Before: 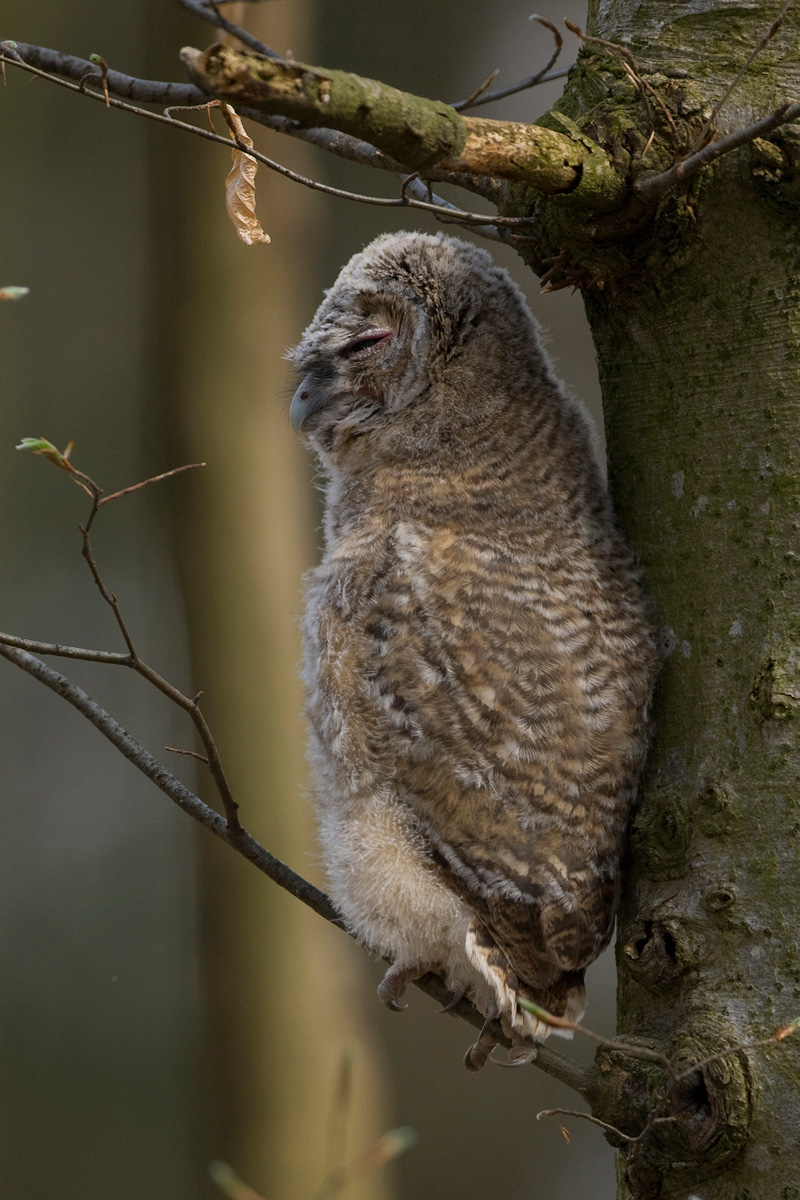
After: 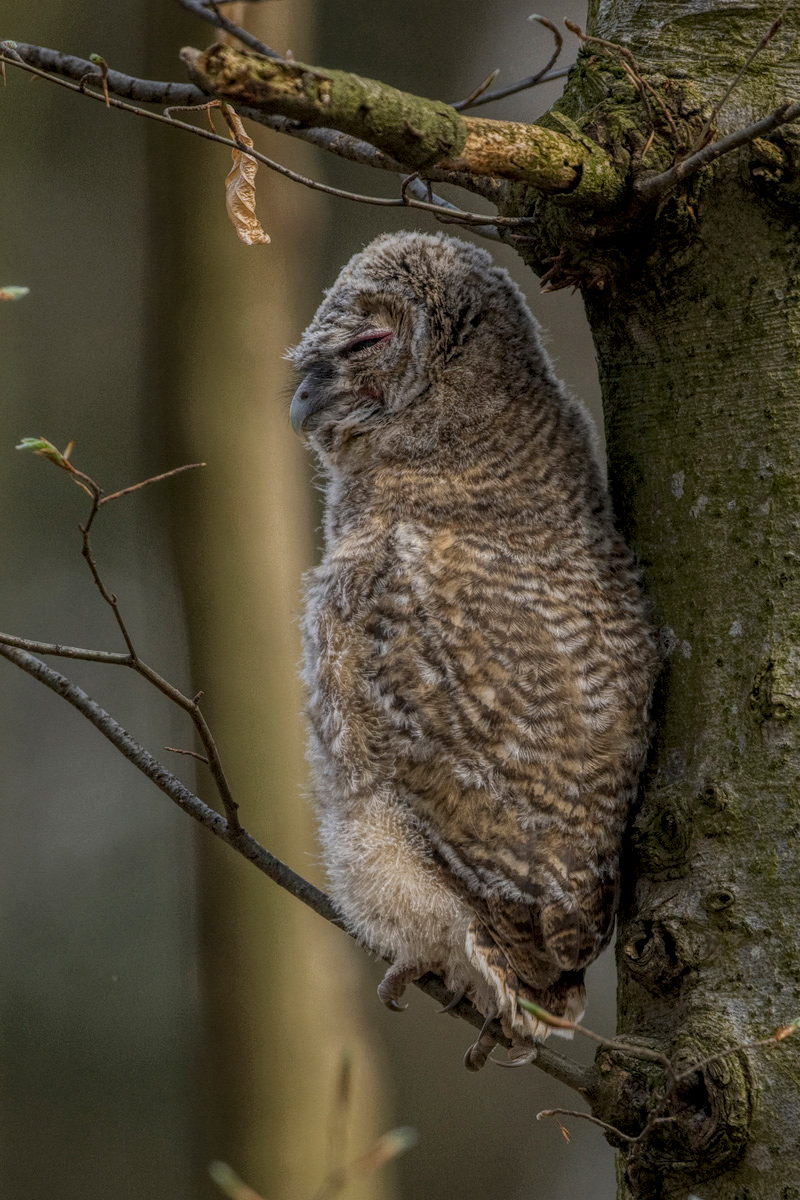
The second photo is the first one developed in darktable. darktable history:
local contrast: highlights 20%, shadows 31%, detail 201%, midtone range 0.2
